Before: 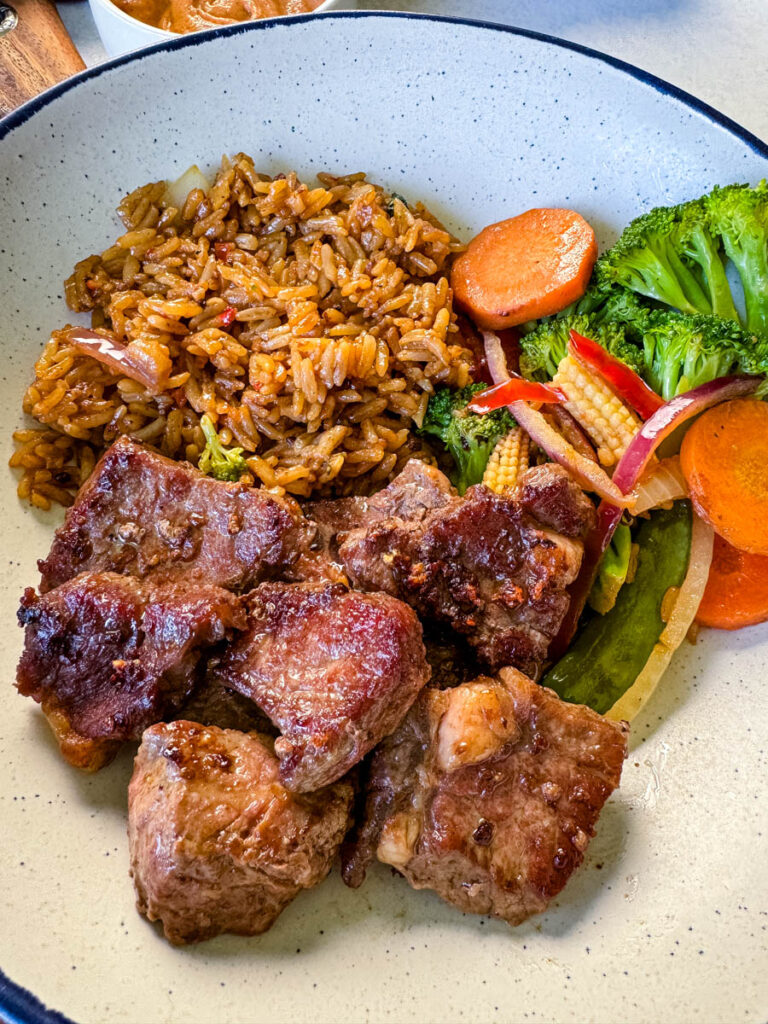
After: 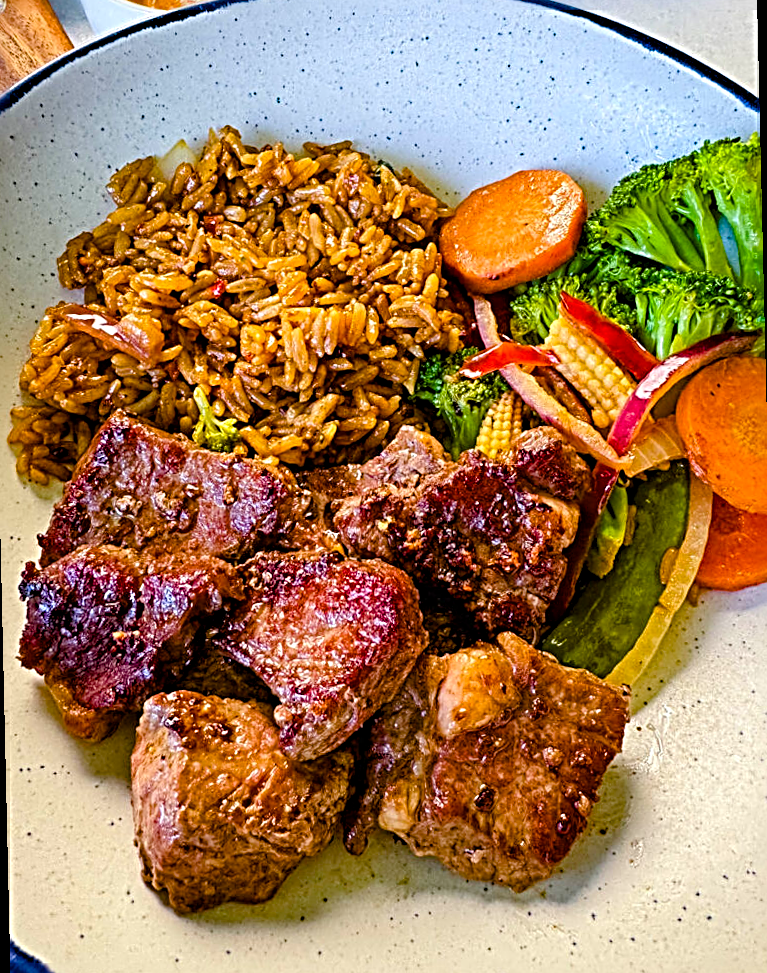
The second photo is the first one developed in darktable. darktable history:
rotate and perspective: rotation -1.32°, lens shift (horizontal) -0.031, crop left 0.015, crop right 0.985, crop top 0.047, crop bottom 0.982
sharpen: radius 3.69, amount 0.928
color balance rgb: linear chroma grading › global chroma 18.9%, perceptual saturation grading › global saturation 20%, perceptual saturation grading › highlights -25%, perceptual saturation grading › shadows 50%, global vibrance 18.93%
